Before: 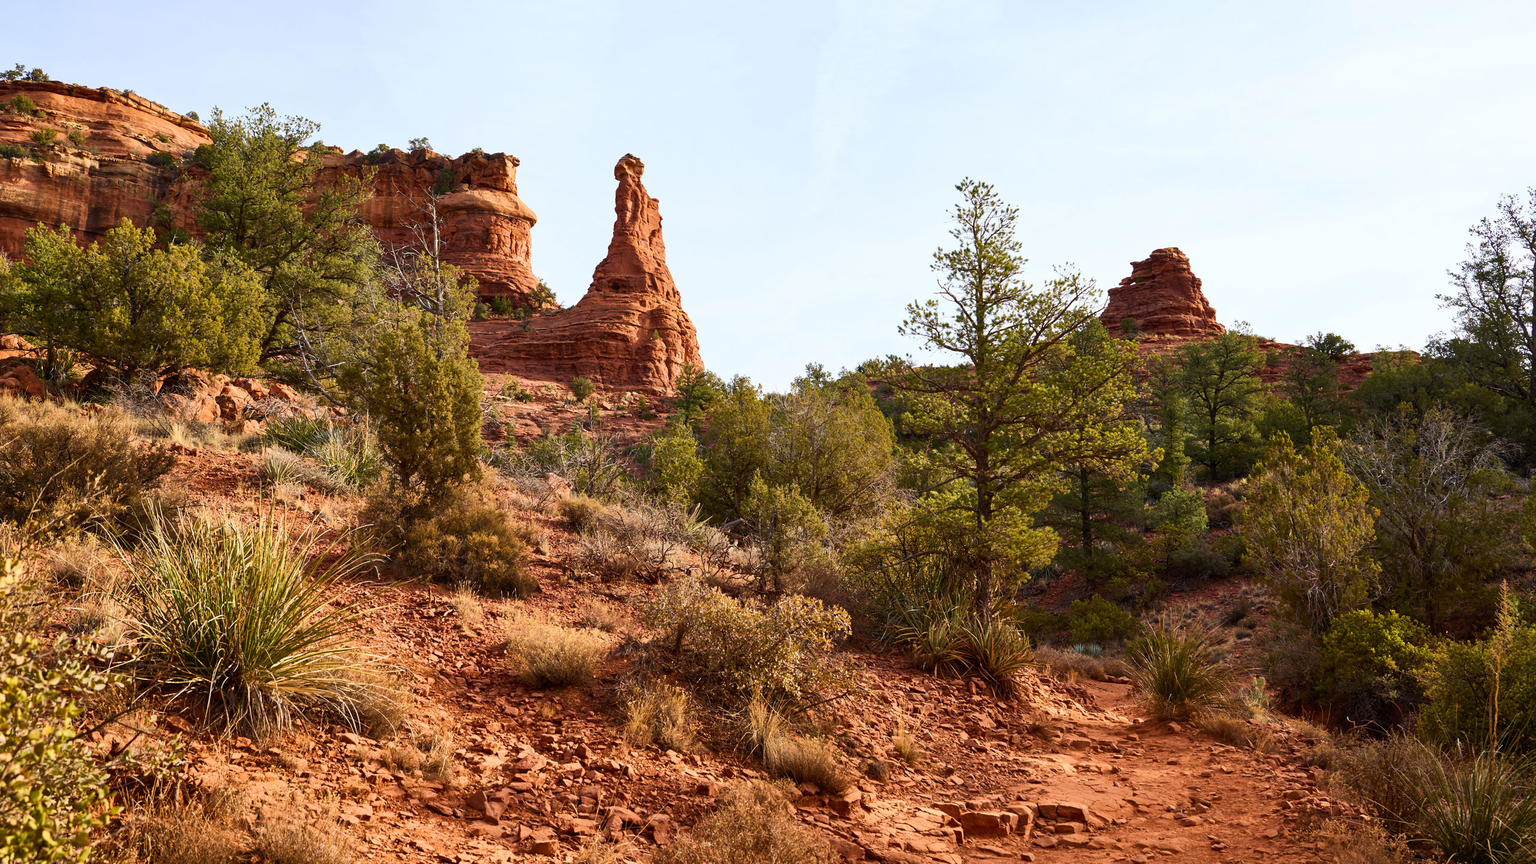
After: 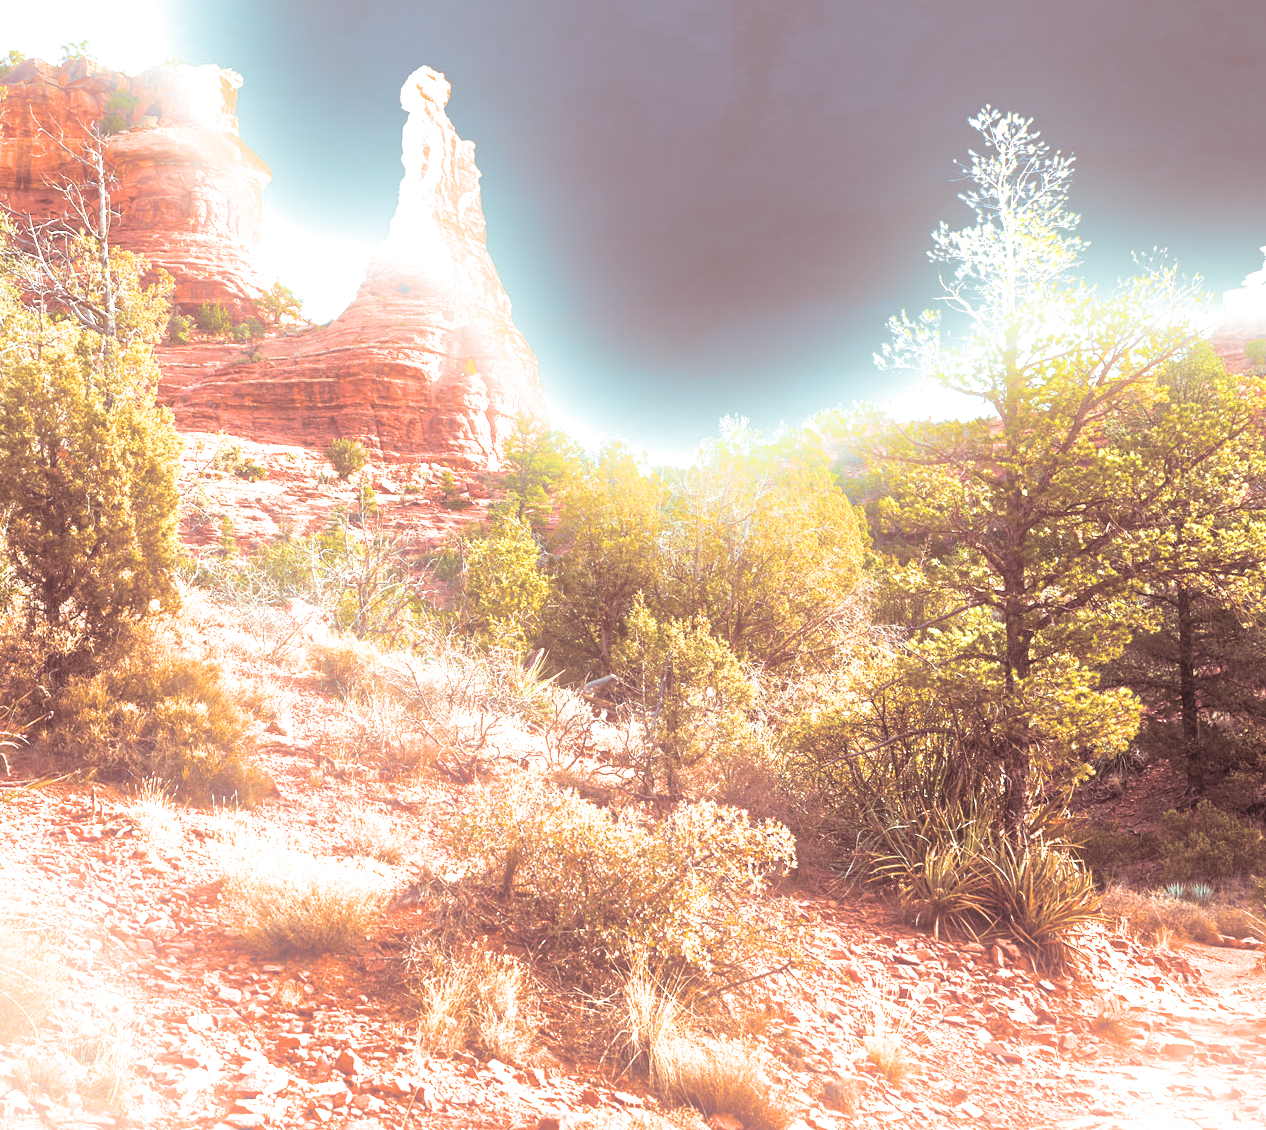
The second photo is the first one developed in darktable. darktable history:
crop and rotate: angle 0.02°, left 24.353%, top 13.219%, right 26.156%, bottom 8.224%
exposure: black level correction 0, exposure 1.741 EV, compensate exposure bias true, compensate highlight preservation false
split-toning: shadows › saturation 0.3, highlights › hue 180°, highlights › saturation 0.3, compress 0%
bloom: on, module defaults
